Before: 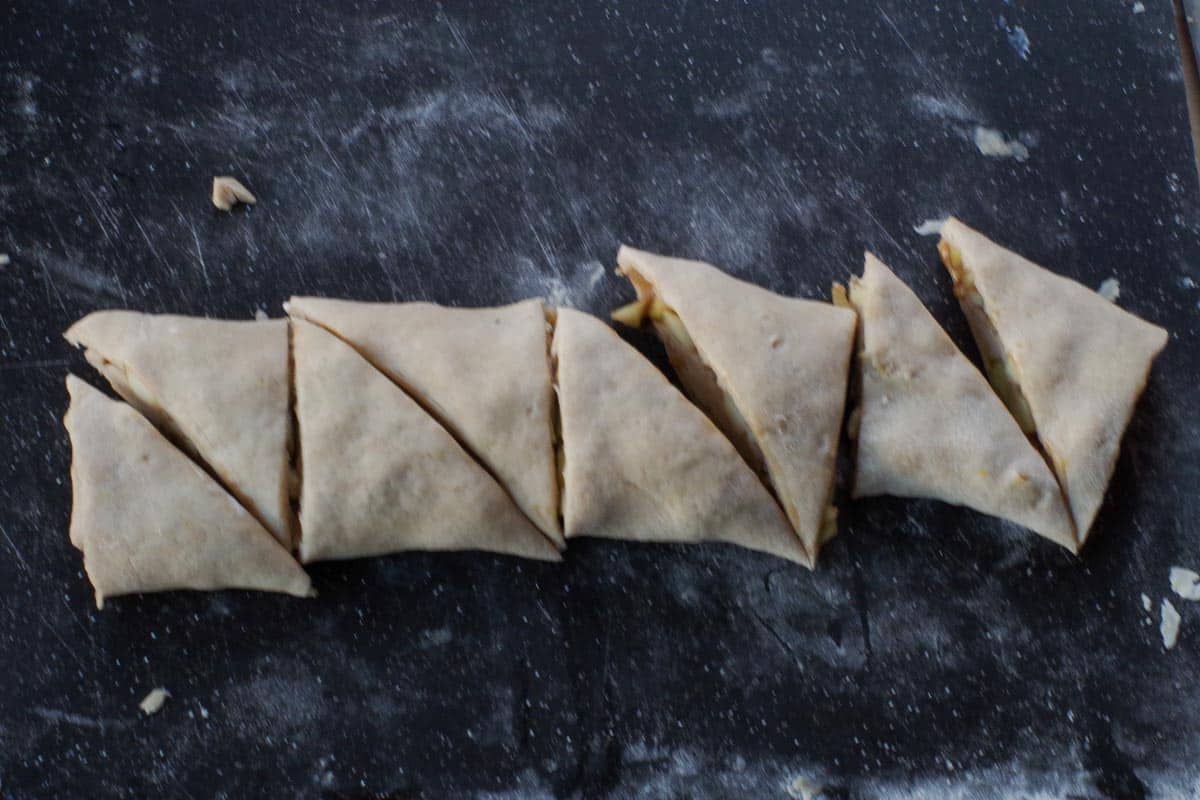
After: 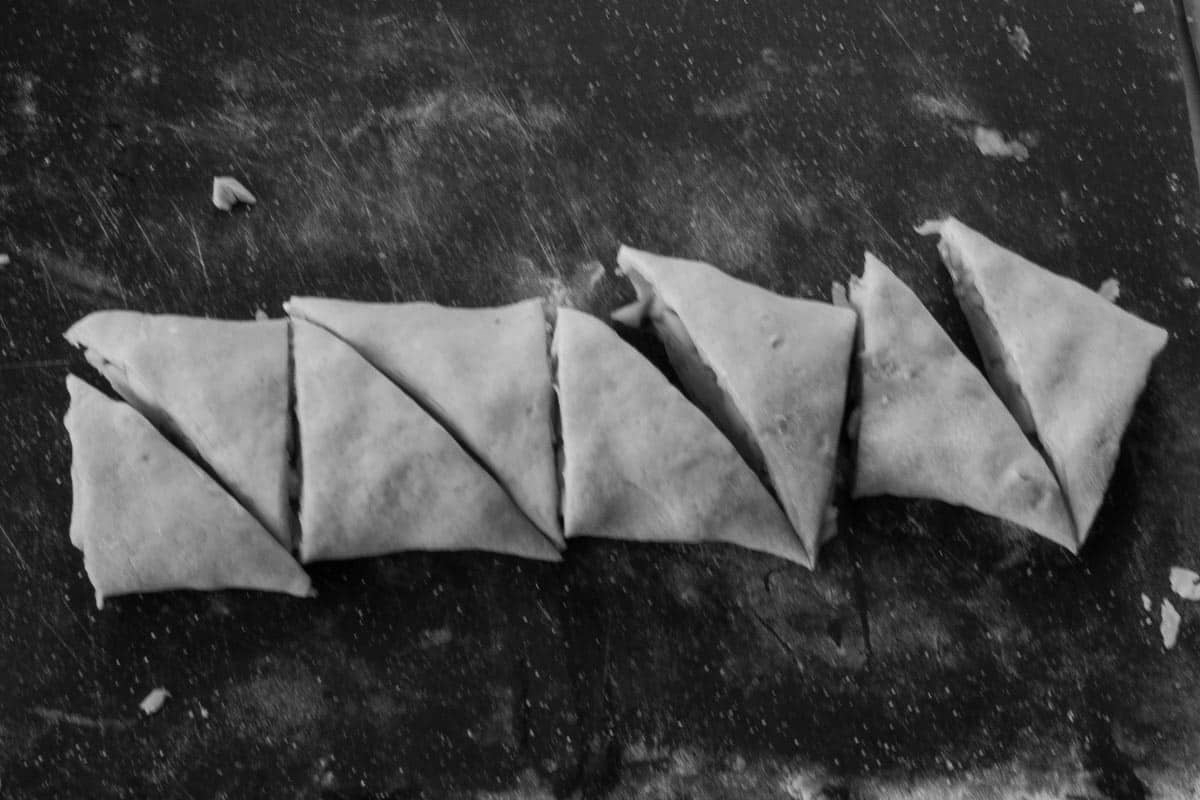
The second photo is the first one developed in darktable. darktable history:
monochrome: a 32, b 64, size 2.3, highlights 1
exposure: compensate highlight preservation false
white balance: red 1.123, blue 0.83
